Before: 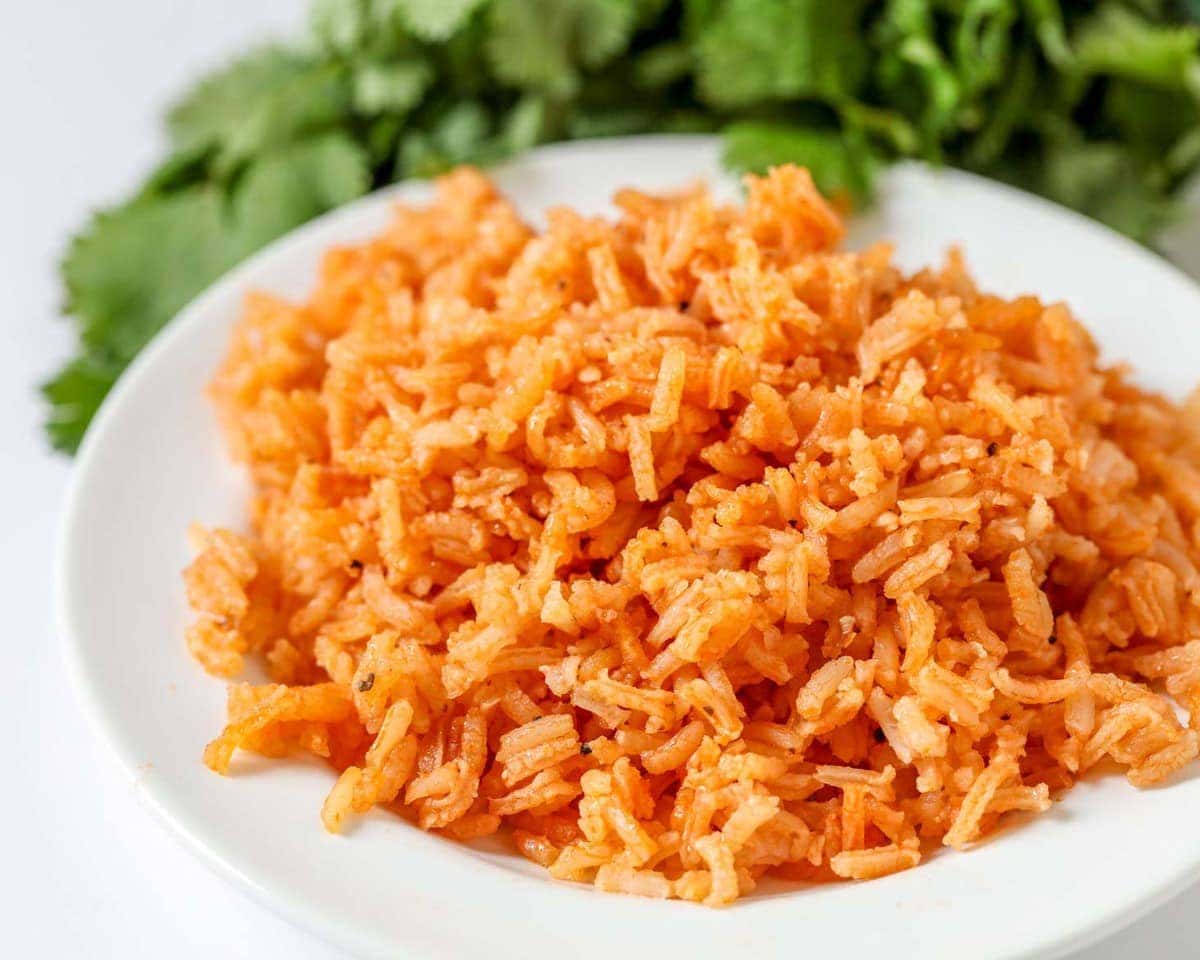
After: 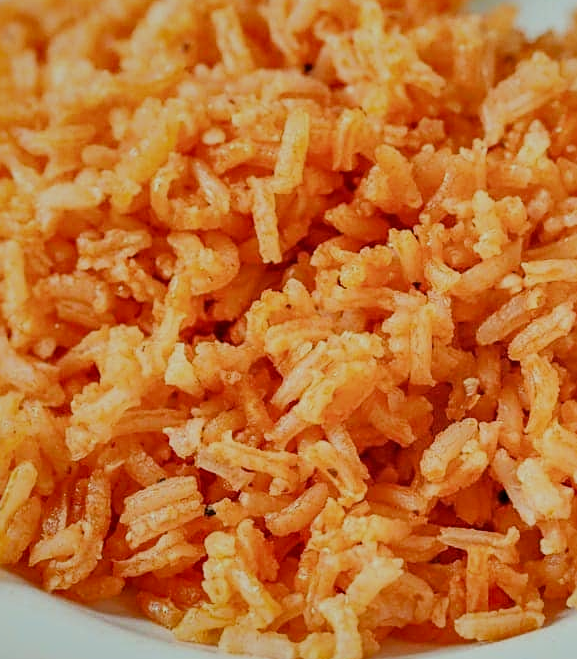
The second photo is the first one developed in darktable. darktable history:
shadows and highlights: radius 102.86, shadows 50.67, highlights -64.78, soften with gaussian
color correction: highlights a* -6.75, highlights b* 0.595
sharpen: on, module defaults
crop: left 31.397%, top 24.801%, right 20.446%, bottom 6.529%
filmic rgb: black relative exposure -7.65 EV, white relative exposure 4.56 EV, threshold 5.95 EV, hardness 3.61, enable highlight reconstruction true
